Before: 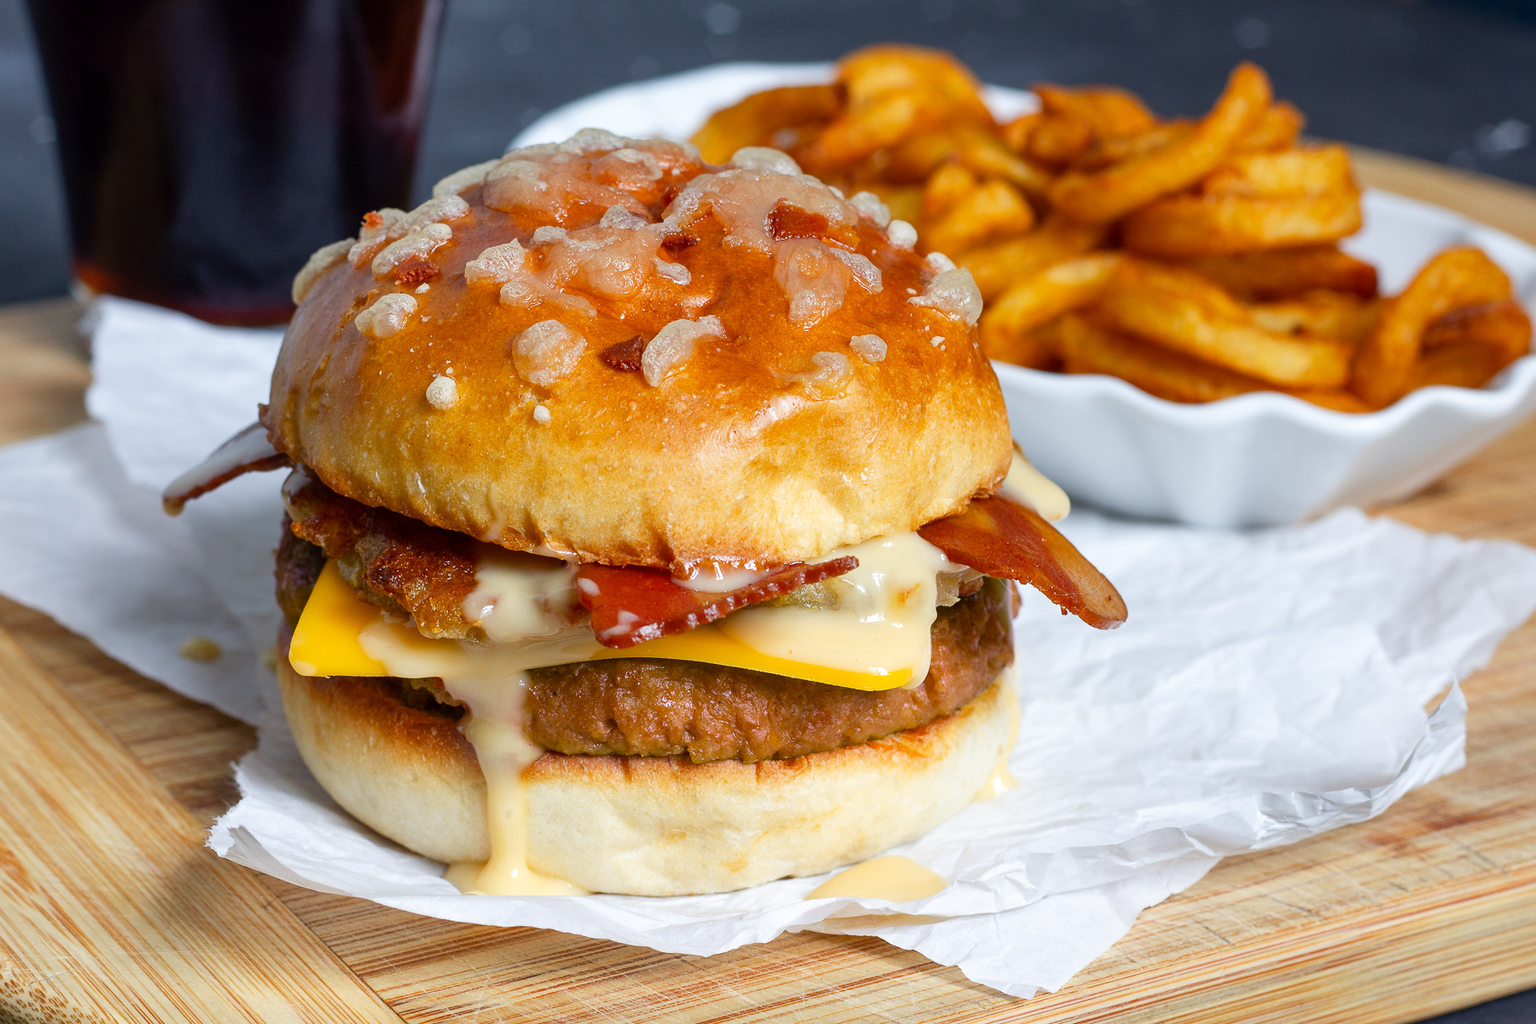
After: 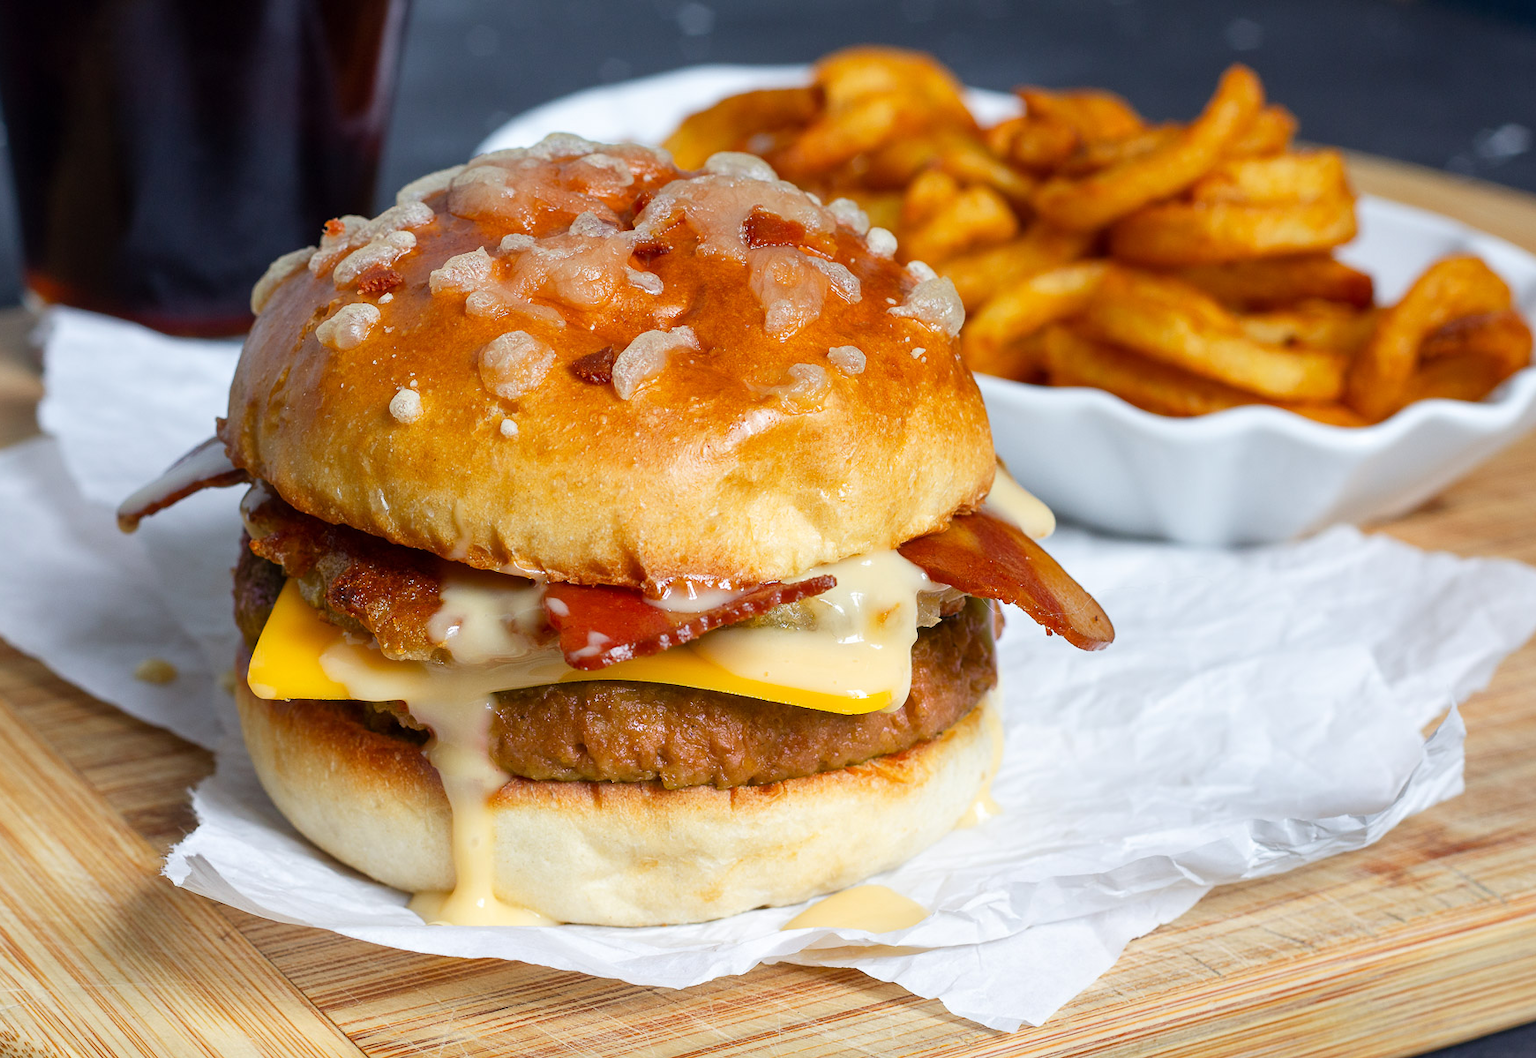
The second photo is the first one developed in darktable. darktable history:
tone equalizer: on, module defaults
crop and rotate: left 3.238%
